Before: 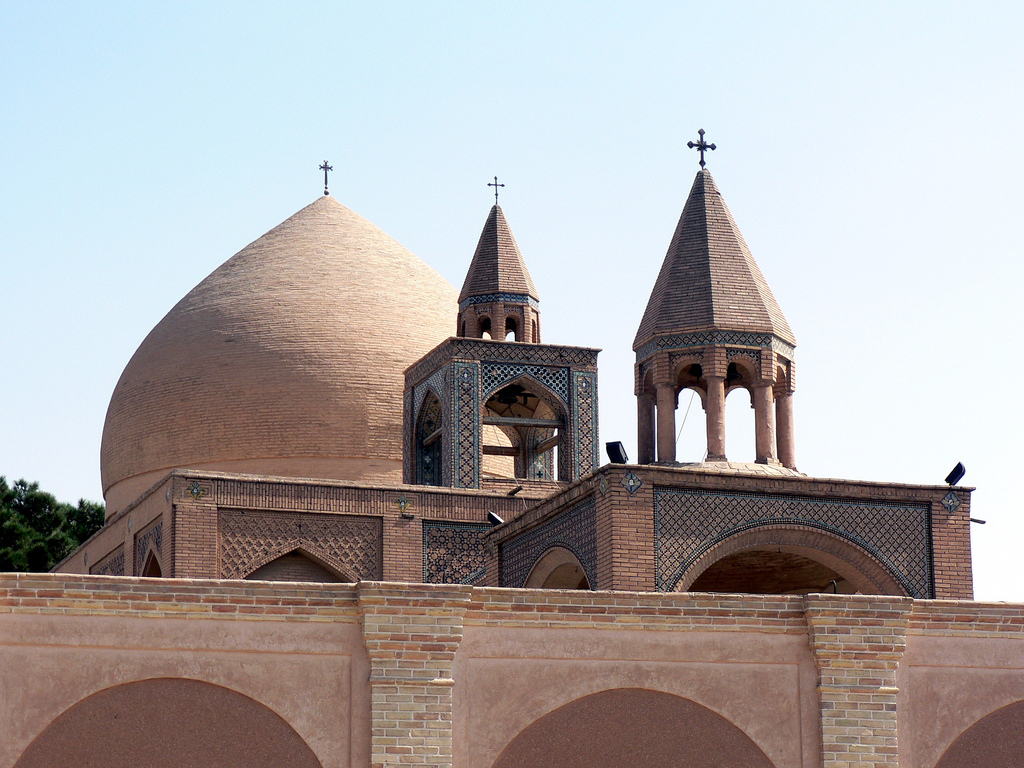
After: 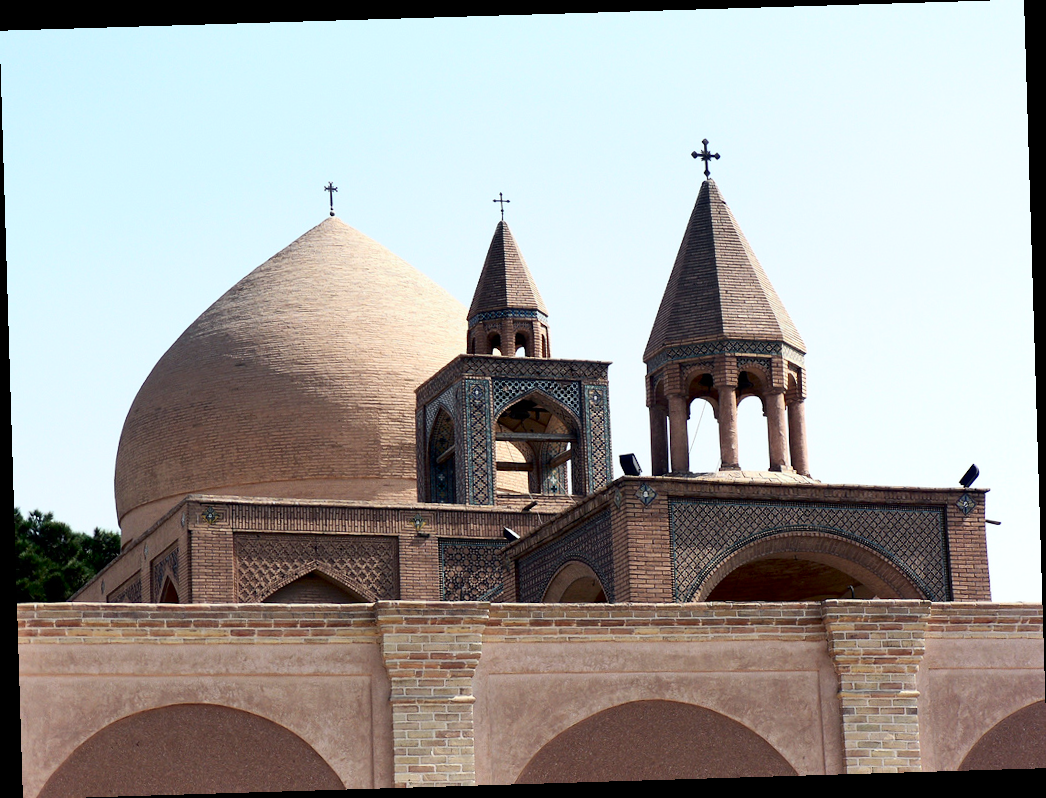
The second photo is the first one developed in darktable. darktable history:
rotate and perspective: rotation -1.75°, automatic cropping off
shadows and highlights: shadows 37.27, highlights -28.18, soften with gaussian
contrast brightness saturation: contrast 0.22
white balance: red 0.978, blue 0.999
